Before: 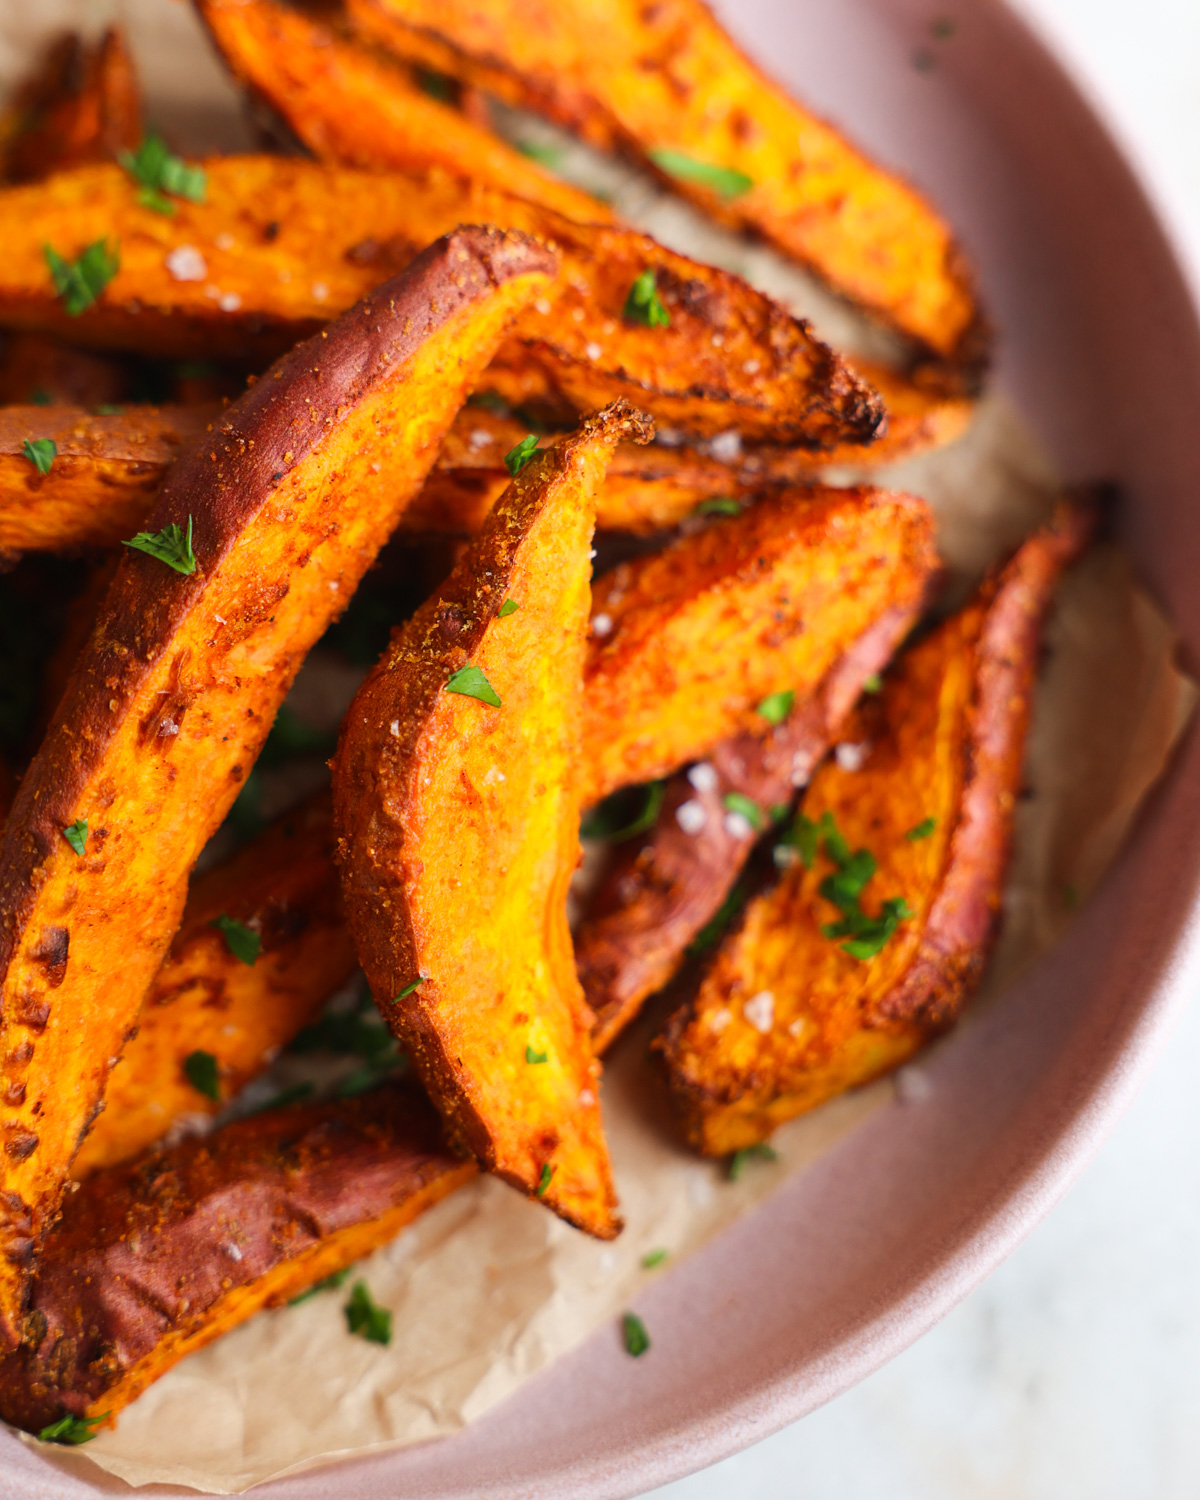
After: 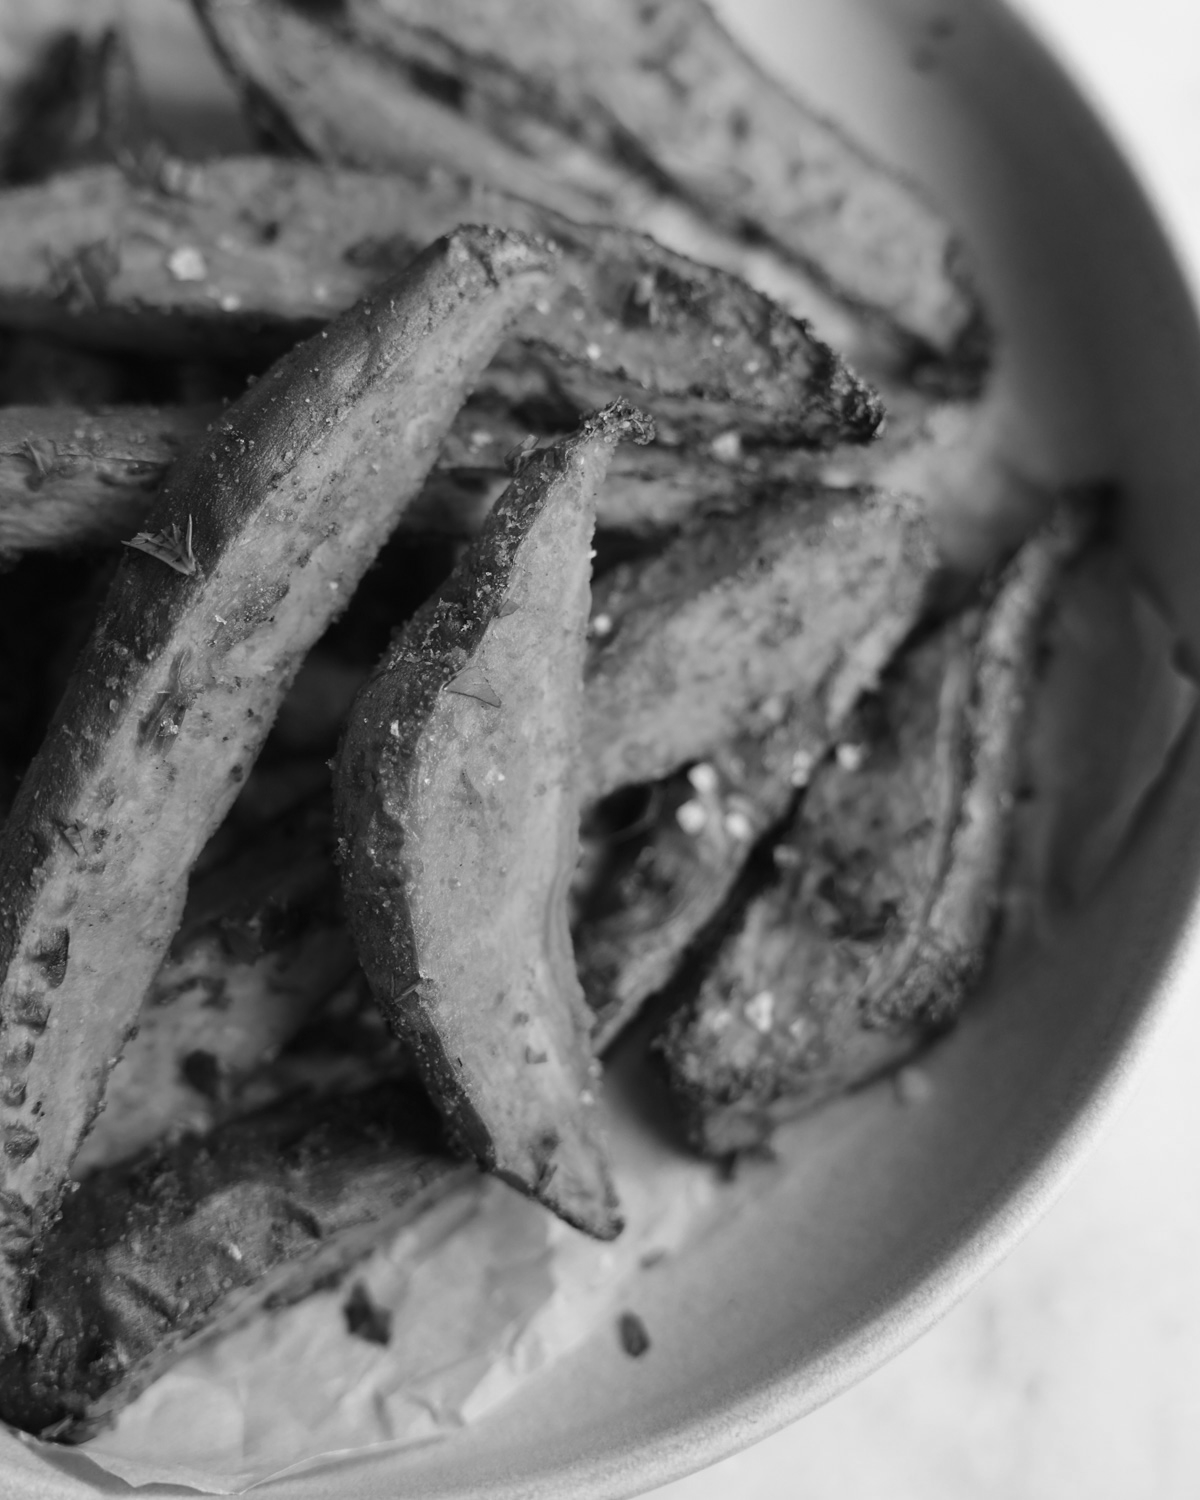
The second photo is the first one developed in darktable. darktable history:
color calibration: output gray [0.18, 0.41, 0.41, 0], x 0.34, y 0.354, temperature 5170.06 K
